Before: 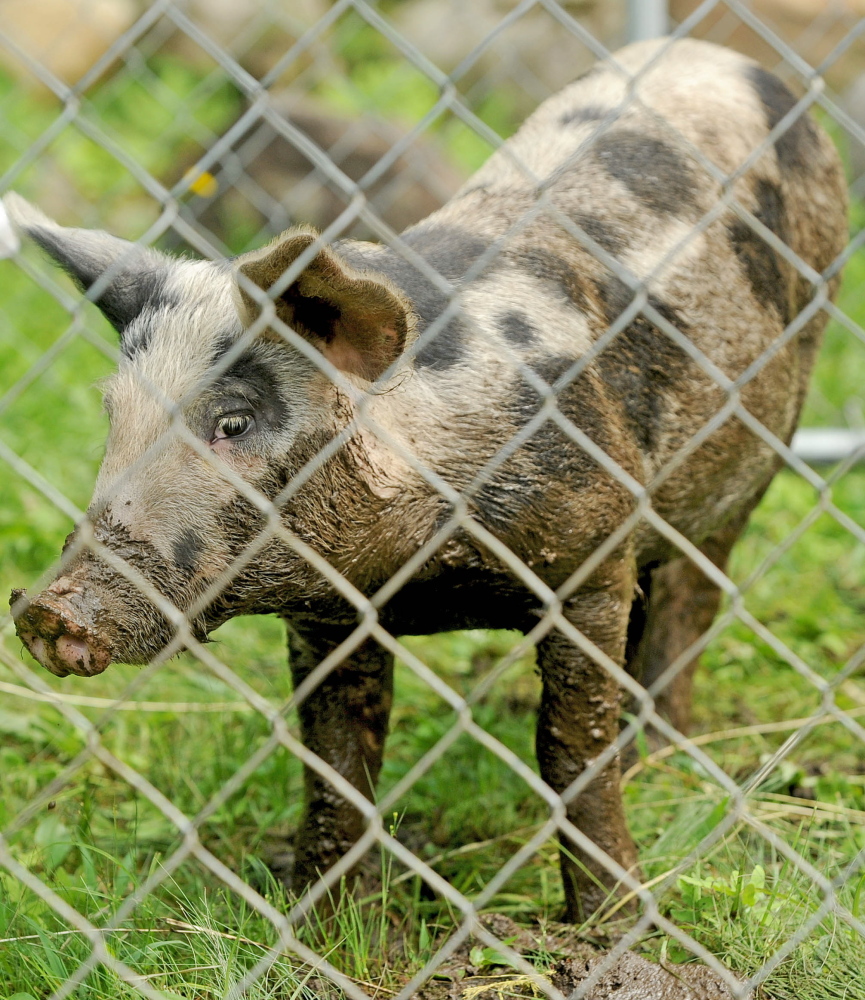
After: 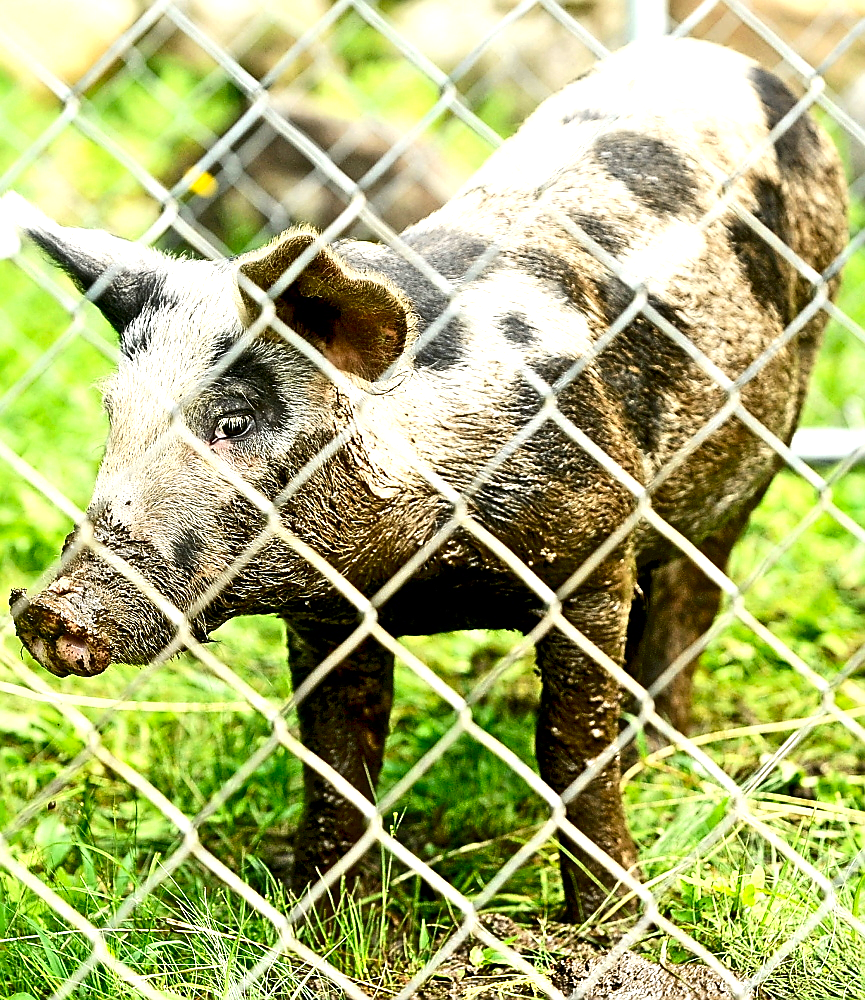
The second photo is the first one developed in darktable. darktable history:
exposure: compensate exposure bias true, compensate highlight preservation false
contrast brightness saturation: contrast 0.3, brightness -0.079, saturation 0.168
levels: levels [0, 0.394, 0.787]
sharpen: radius 1.388, amount 1.244, threshold 0.619
